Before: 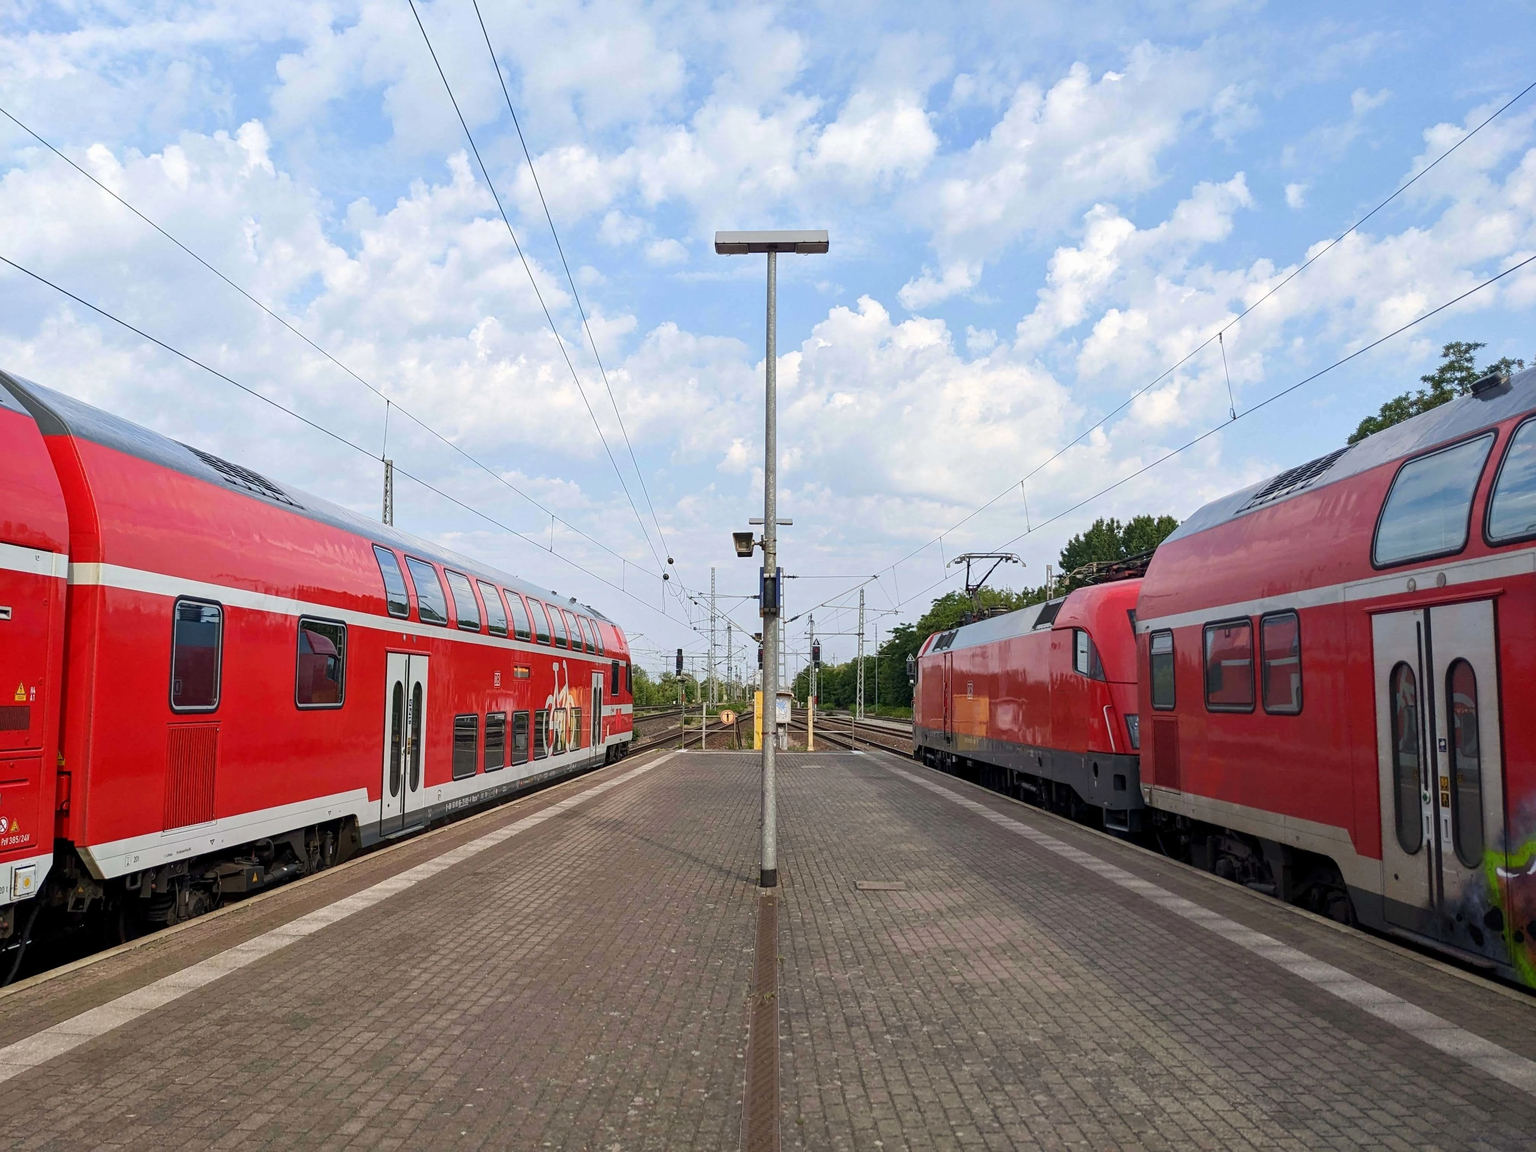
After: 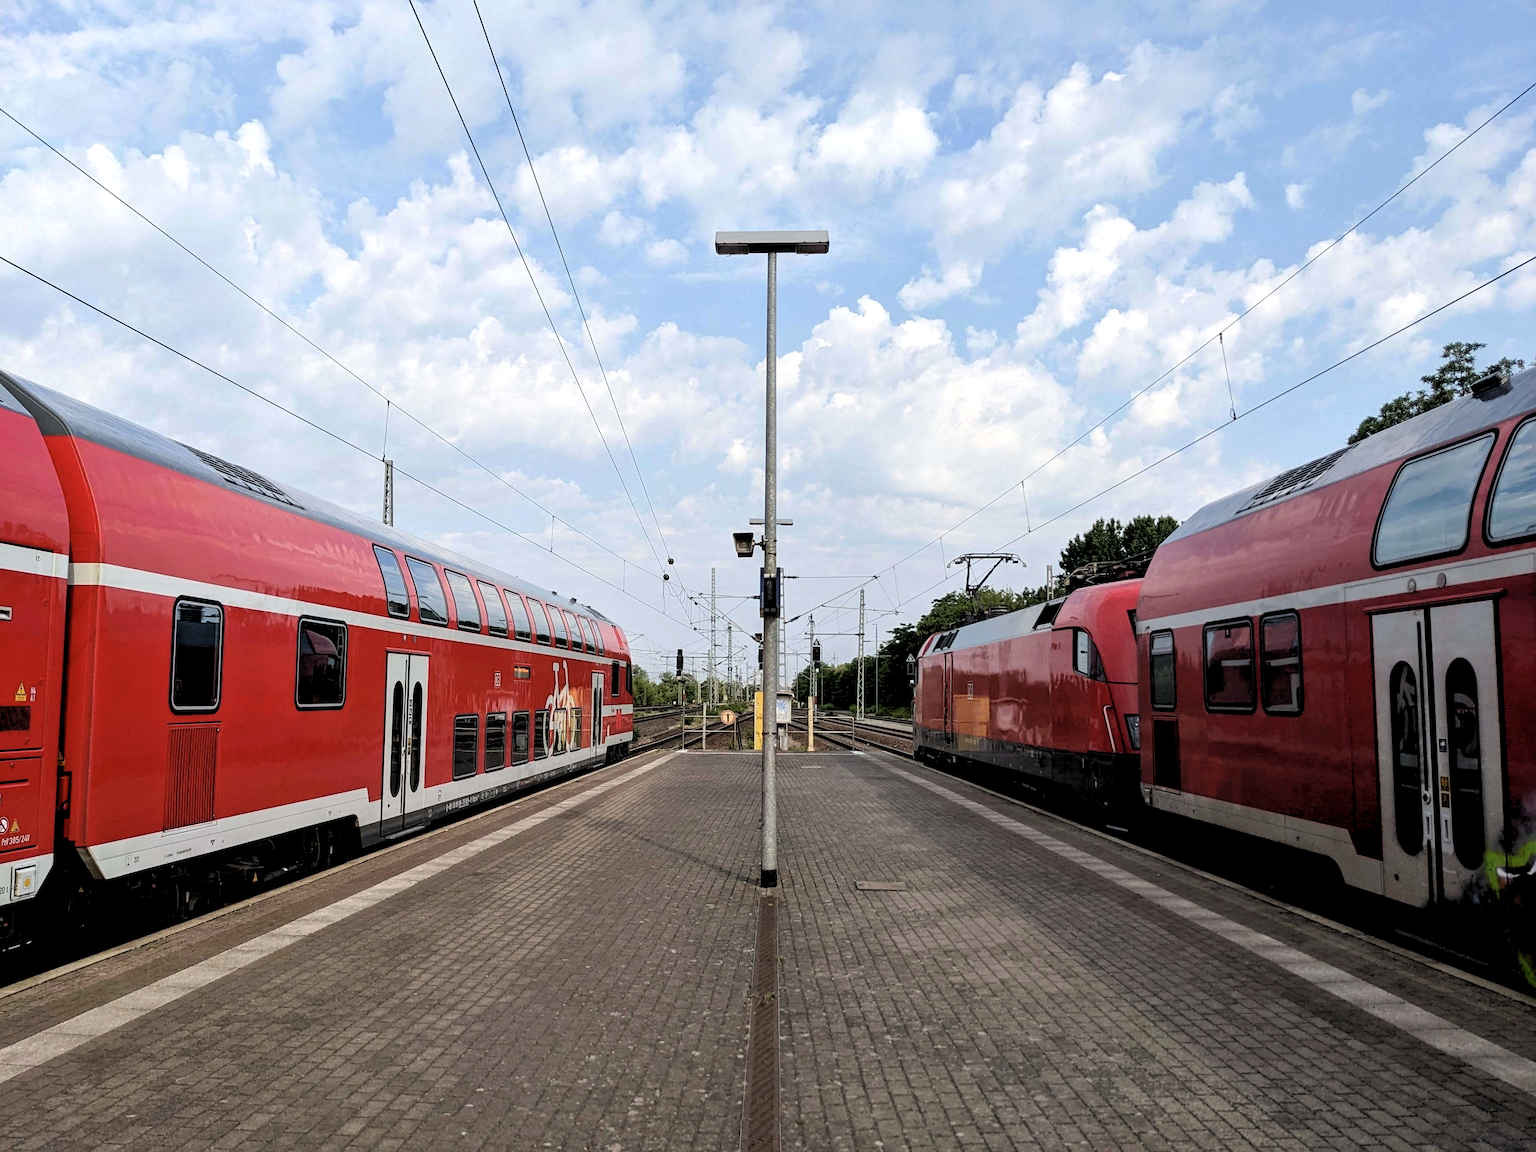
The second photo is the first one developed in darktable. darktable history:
rgb levels: levels [[0.034, 0.472, 0.904], [0, 0.5, 1], [0, 0.5, 1]]
contrast brightness saturation: saturation -0.1
